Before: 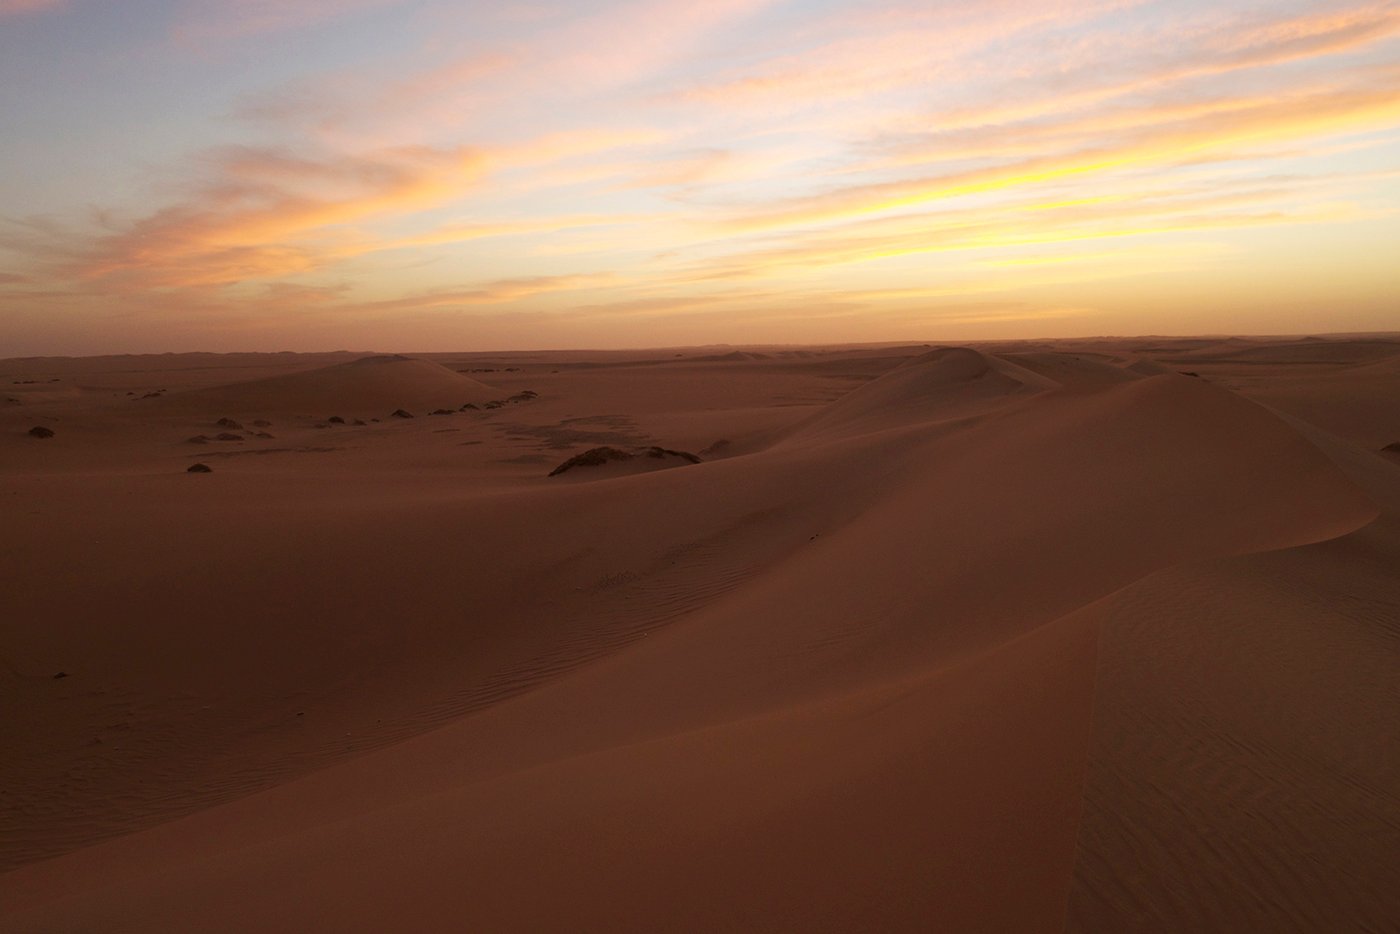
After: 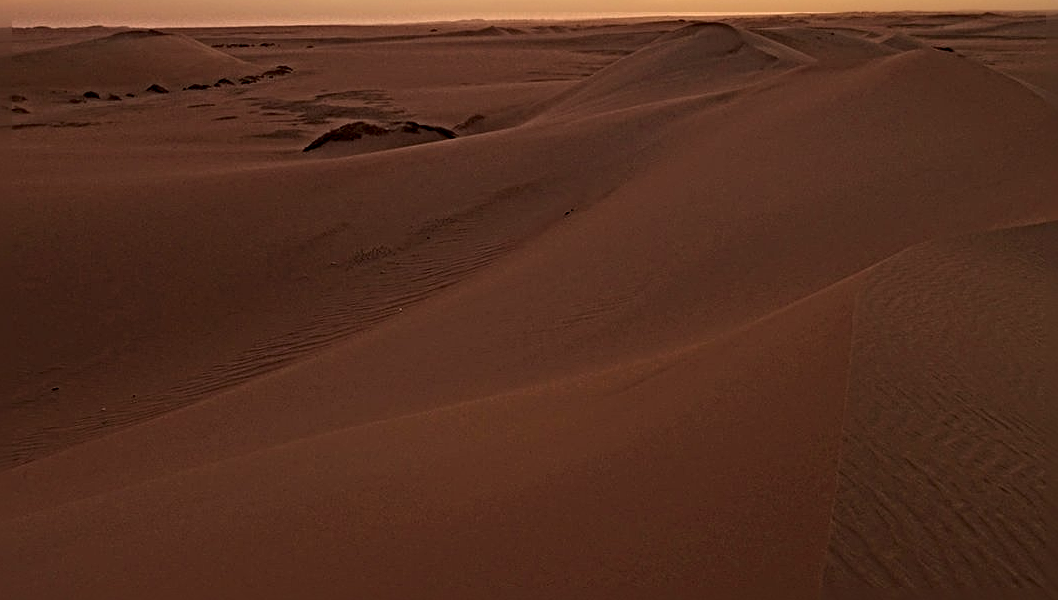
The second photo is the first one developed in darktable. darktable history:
sharpen: radius 6.259, amount 1.784, threshold 0.205
crop and rotate: left 17.506%, top 34.88%, right 6.871%, bottom 0.834%
